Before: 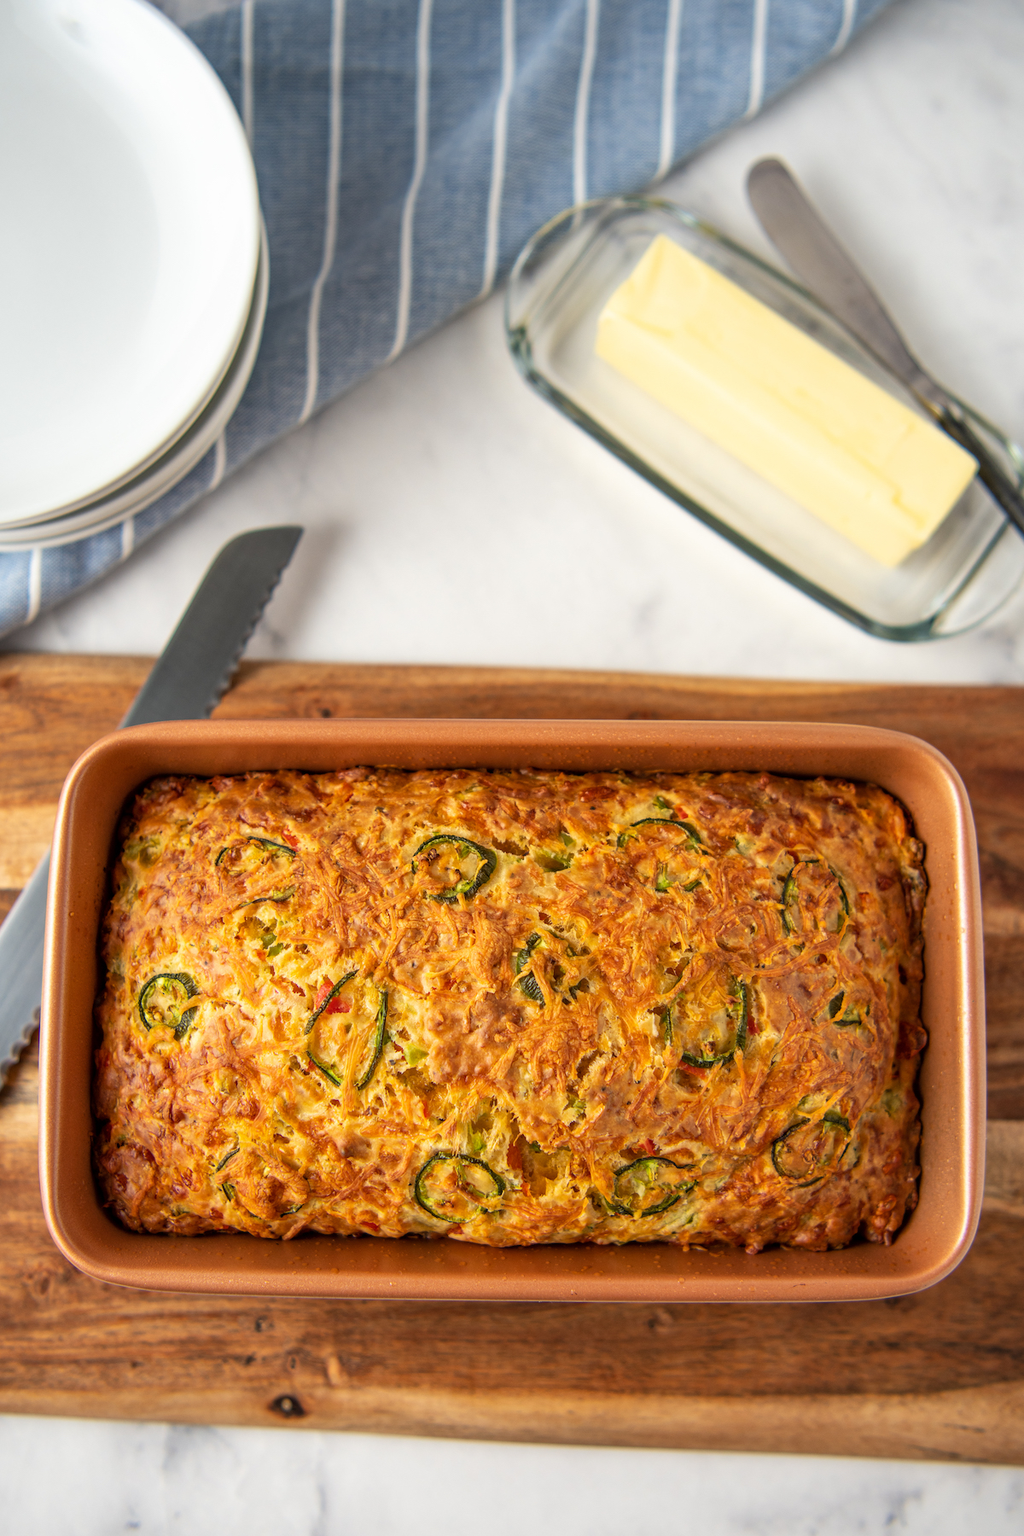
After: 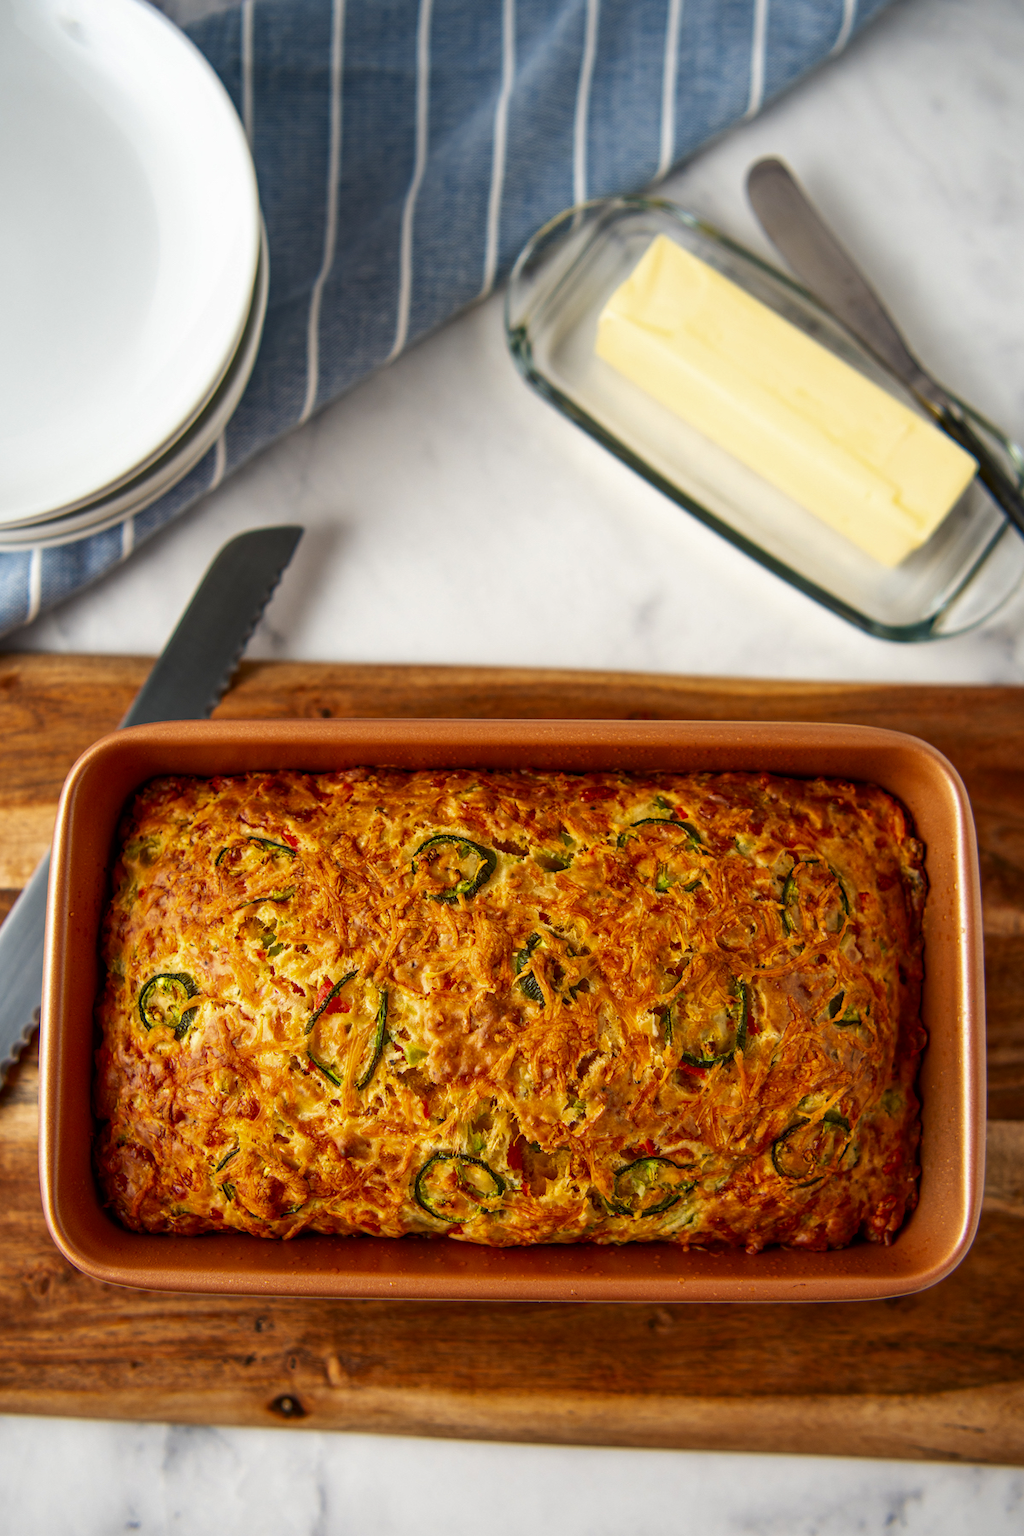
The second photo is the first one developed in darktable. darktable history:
contrast brightness saturation: brightness -0.209, saturation 0.082
